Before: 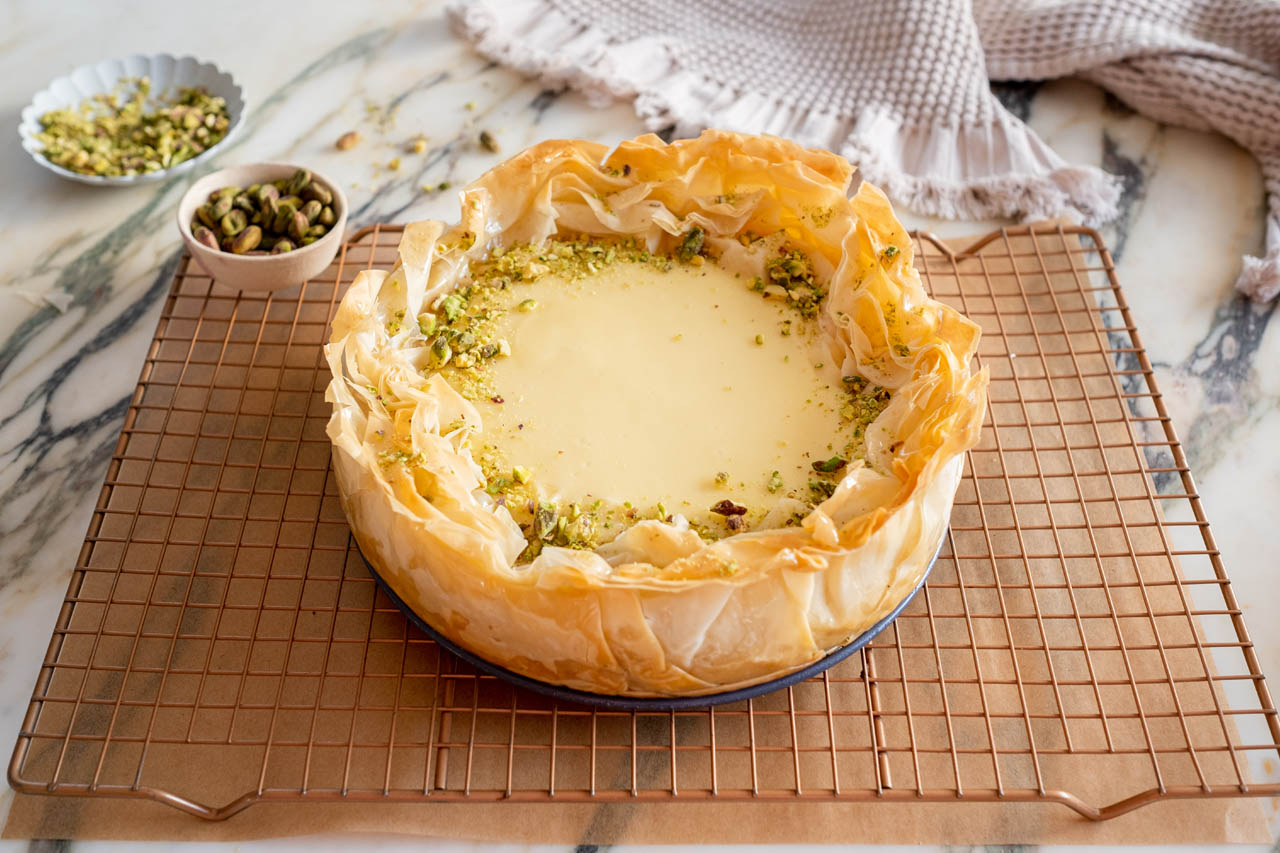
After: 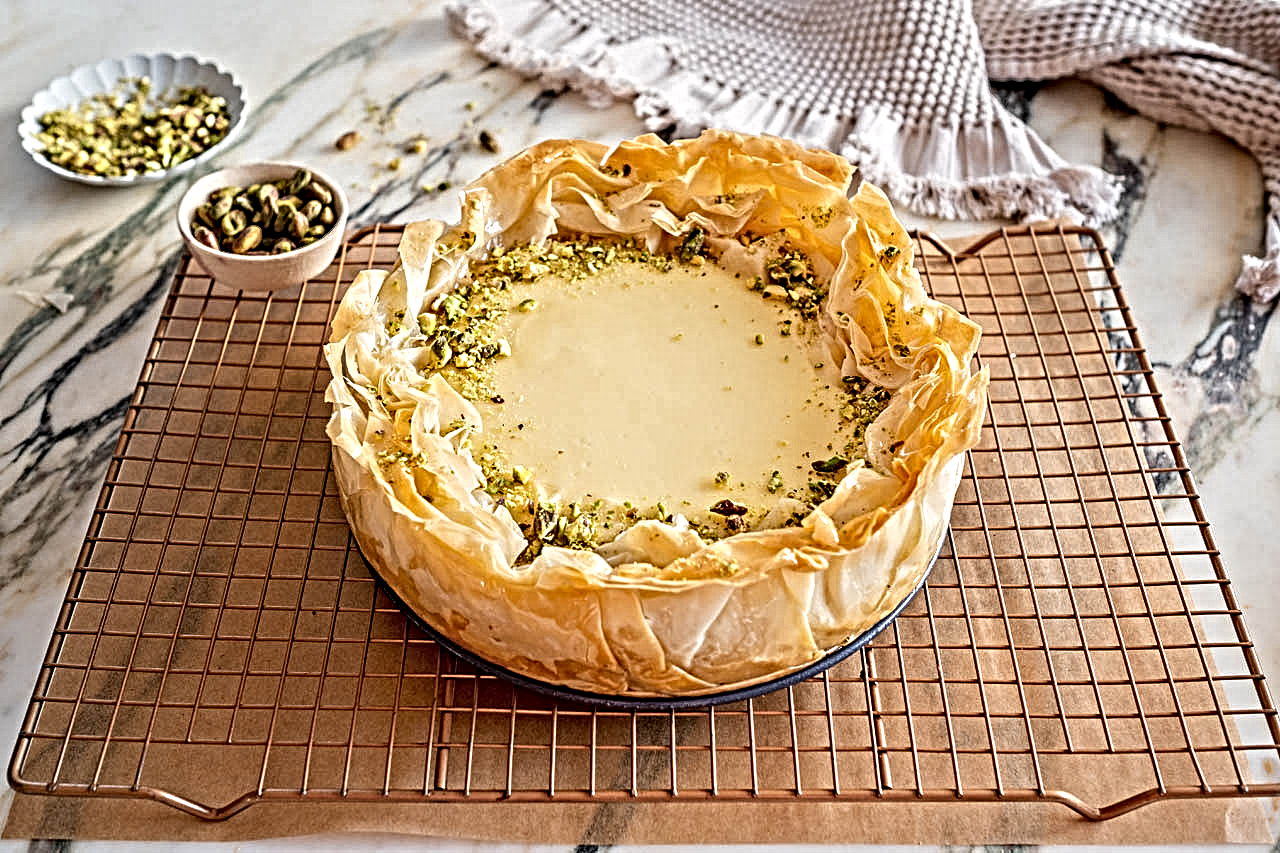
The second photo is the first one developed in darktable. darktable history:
contrast equalizer: octaves 7, y [[0.406, 0.494, 0.589, 0.753, 0.877, 0.999], [0.5 ×6], [0.5 ×6], [0 ×6], [0 ×6]]
